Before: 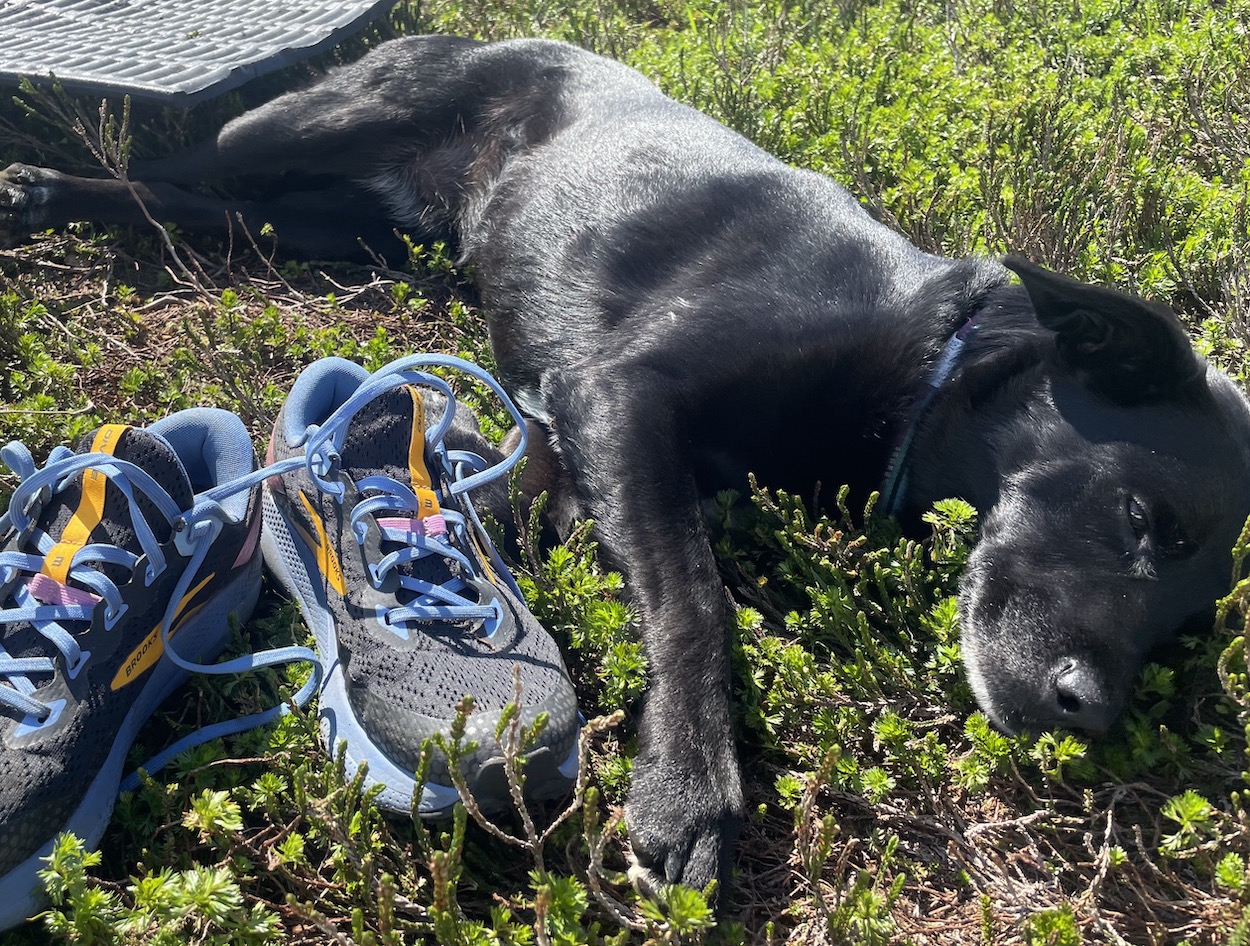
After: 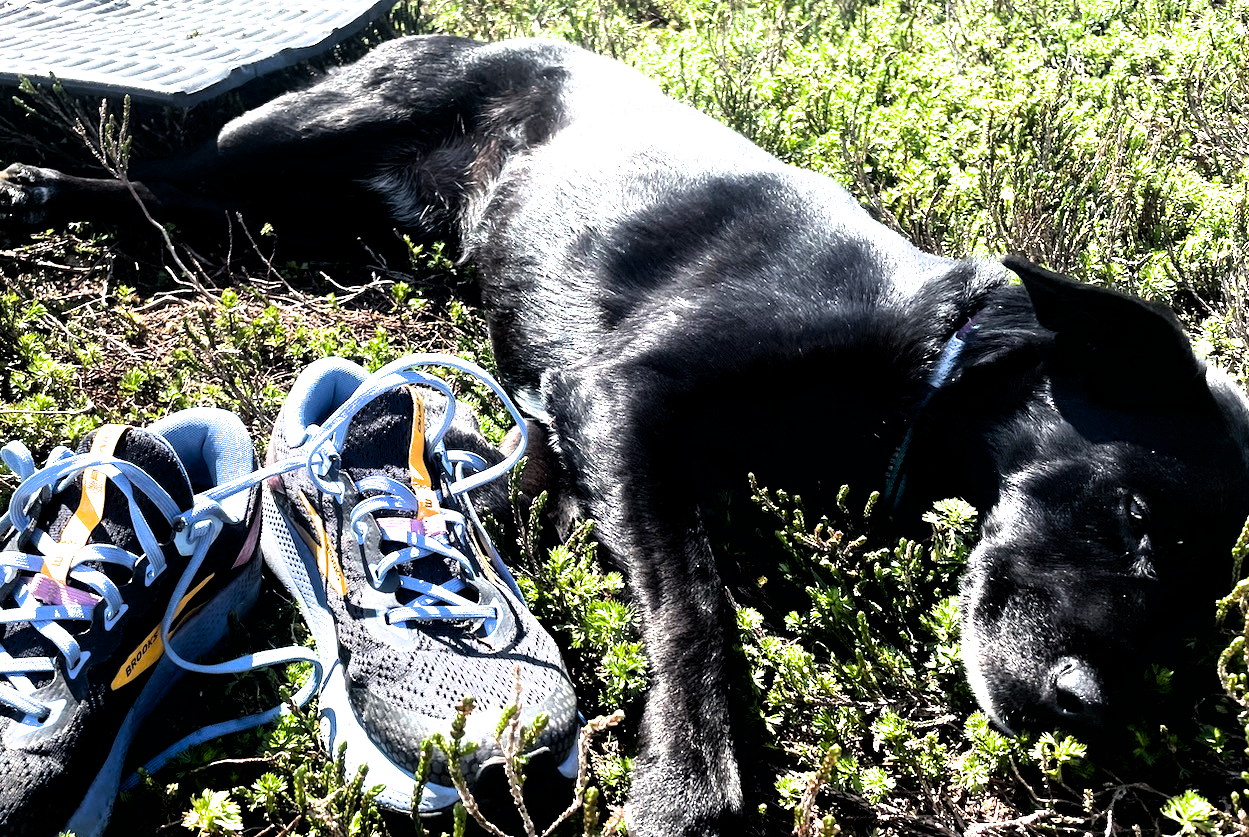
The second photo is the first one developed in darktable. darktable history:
exposure: black level correction 0.012, exposure 0.7 EV, compensate exposure bias true, compensate highlight preservation false
filmic rgb: black relative exposure -8.2 EV, white relative exposure 2.2 EV, threshold 3 EV, hardness 7.11, latitude 85.74%, contrast 1.696, highlights saturation mix -4%, shadows ↔ highlights balance -2.69%, color science v5 (2021), contrast in shadows safe, contrast in highlights safe, enable highlight reconstruction true
crop and rotate: top 0%, bottom 11.49%
